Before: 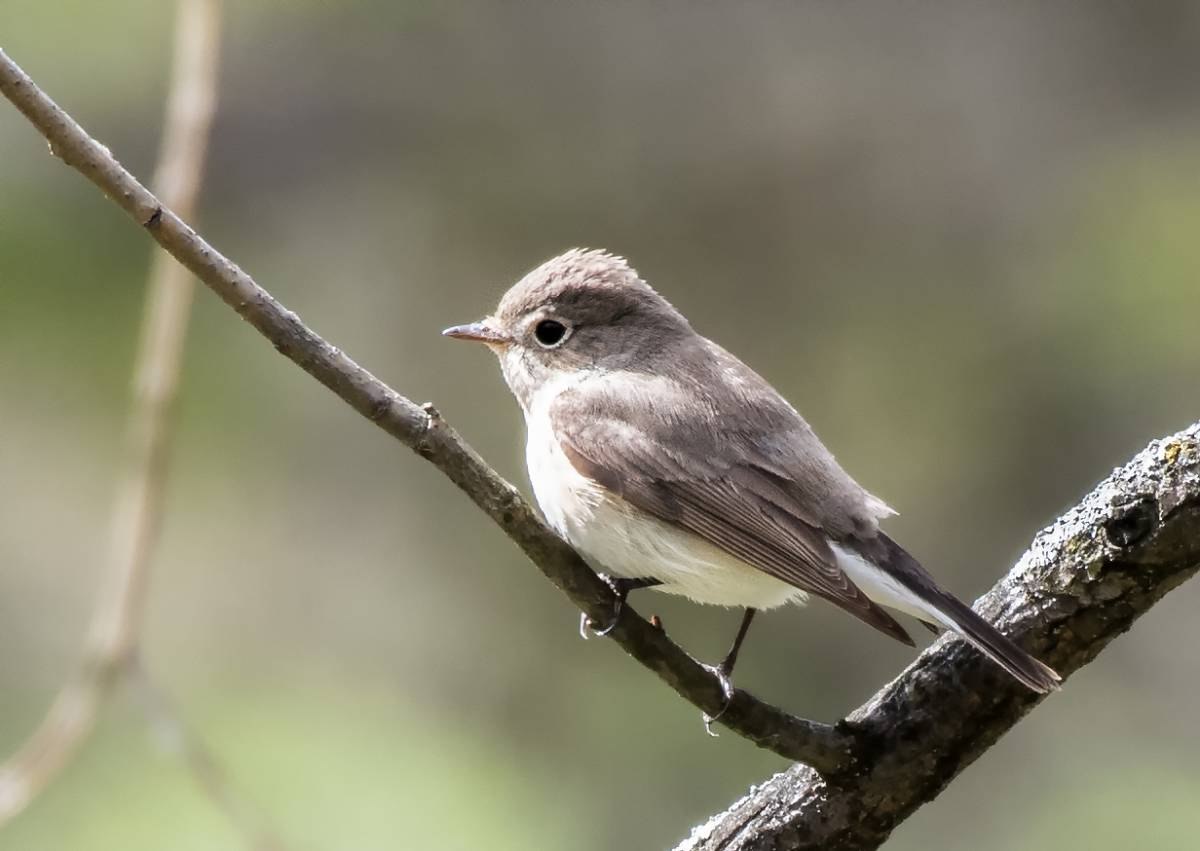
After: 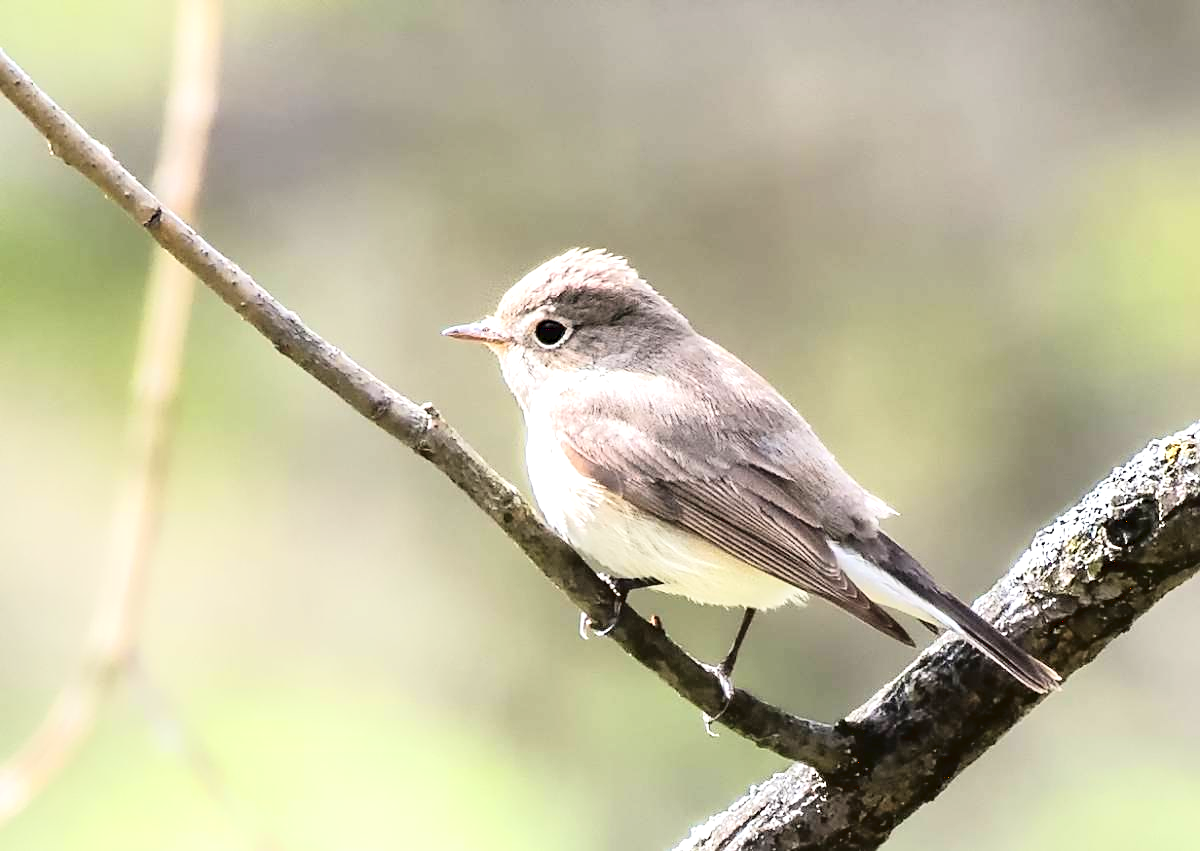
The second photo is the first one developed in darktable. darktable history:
exposure: black level correction 0, exposure 1 EV, compensate highlight preservation false
sharpen: on, module defaults
tone curve: curves: ch0 [(0, 0.022) (0.114, 0.088) (0.282, 0.316) (0.446, 0.511) (0.613, 0.693) (0.786, 0.843) (0.999, 0.949)]; ch1 [(0, 0) (0.395, 0.343) (0.463, 0.427) (0.486, 0.474) (0.503, 0.5) (0.535, 0.522) (0.555, 0.546) (0.594, 0.614) (0.755, 0.793) (1, 1)]; ch2 [(0, 0) (0.369, 0.388) (0.449, 0.431) (0.501, 0.5) (0.528, 0.517) (0.561, 0.59) (0.612, 0.646) (0.697, 0.721) (1, 1)]
